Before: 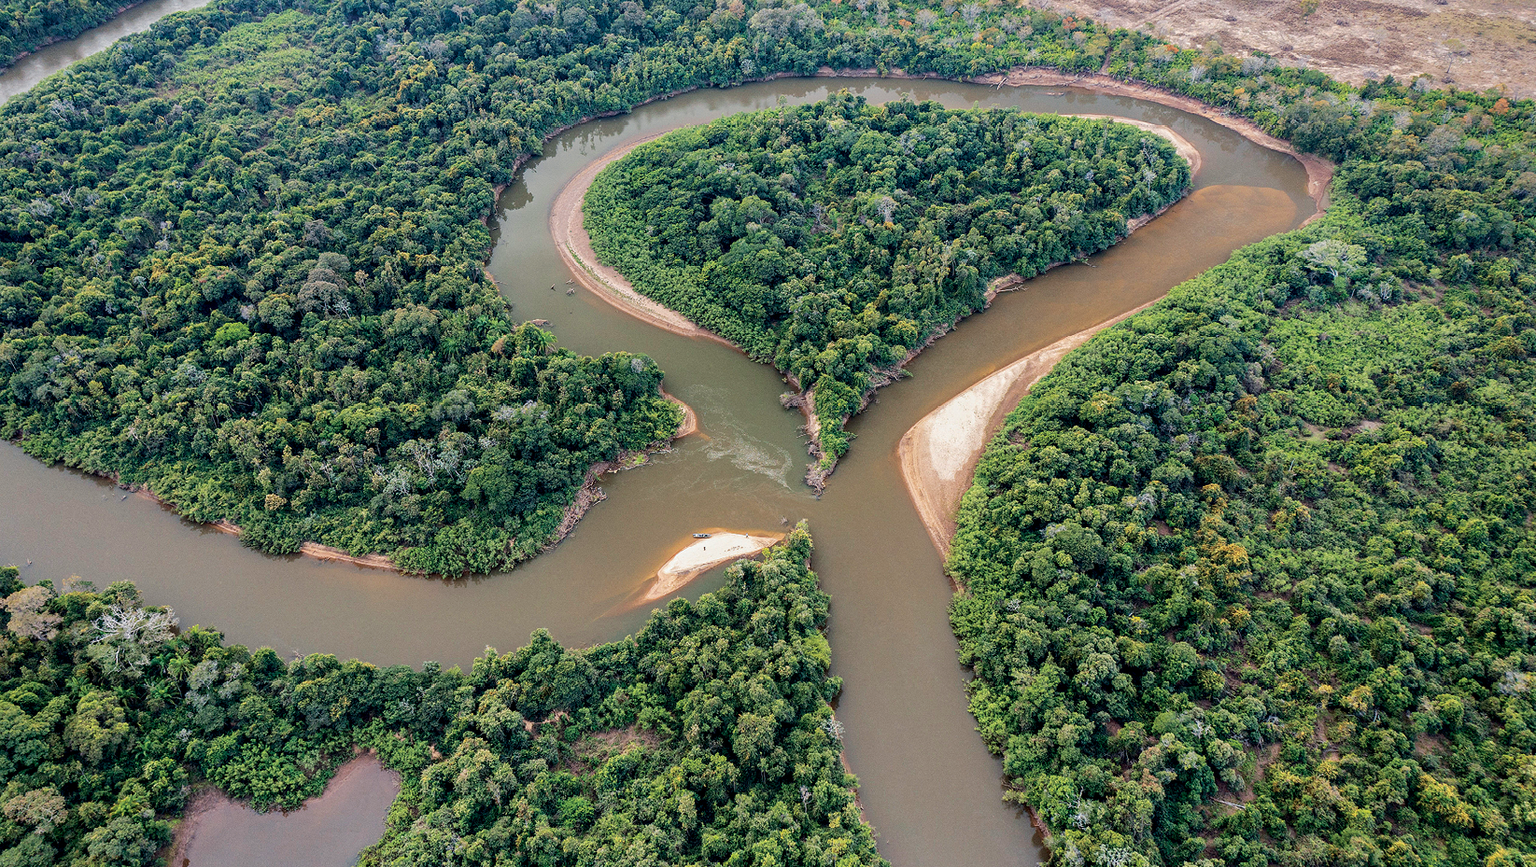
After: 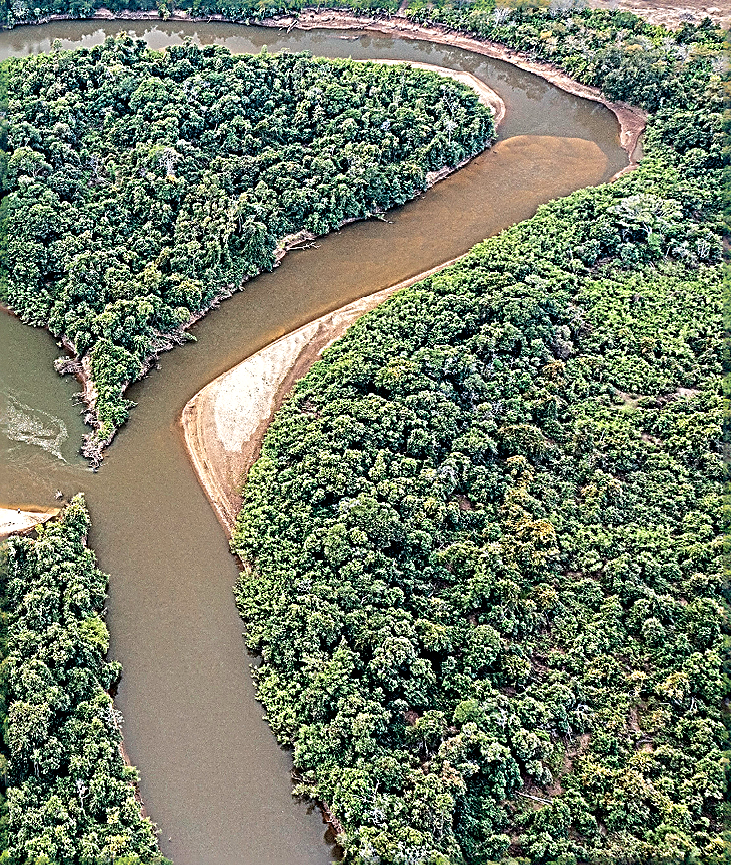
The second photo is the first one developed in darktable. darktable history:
exposure: exposure 0.299 EV, compensate highlight preservation false
crop: left 47.528%, top 6.867%, right 7.978%
sharpen: radius 3.148, amount 1.72
contrast equalizer: octaves 7, y [[0.502, 0.505, 0.512, 0.529, 0.564, 0.588], [0.5 ×6], [0.502, 0.505, 0.512, 0.529, 0.564, 0.588], [0, 0.001, 0.001, 0.004, 0.008, 0.011], [0, 0.001, 0.001, 0.004, 0.008, 0.011]], mix 0.594
